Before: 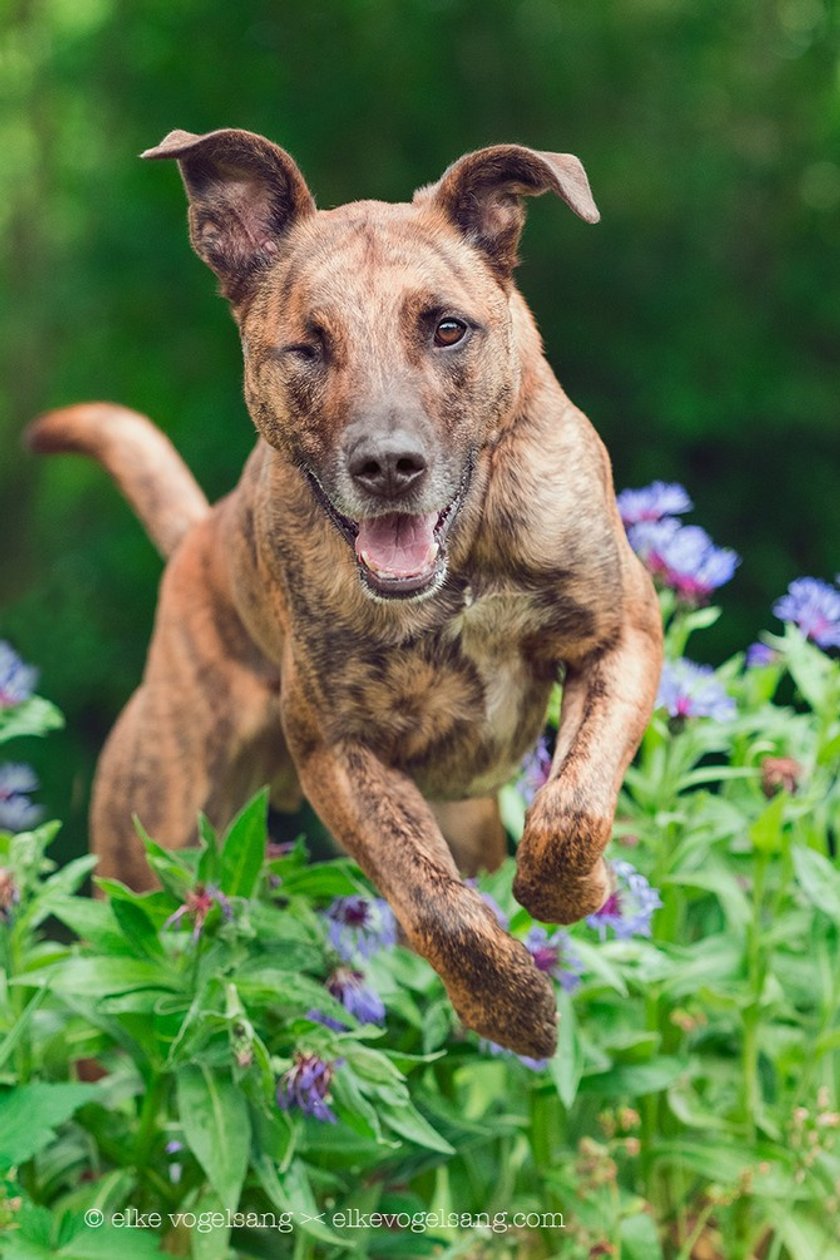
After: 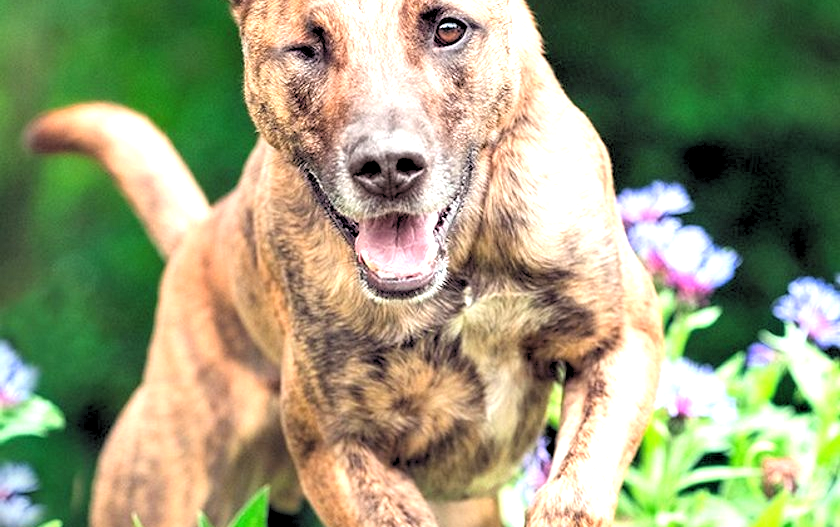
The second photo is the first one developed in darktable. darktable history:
crop and rotate: top 23.84%, bottom 34.294%
exposure: black level correction 0, exposure 1.1 EV, compensate highlight preservation false
rgb levels: levels [[0.029, 0.461, 0.922], [0, 0.5, 1], [0, 0.5, 1]]
